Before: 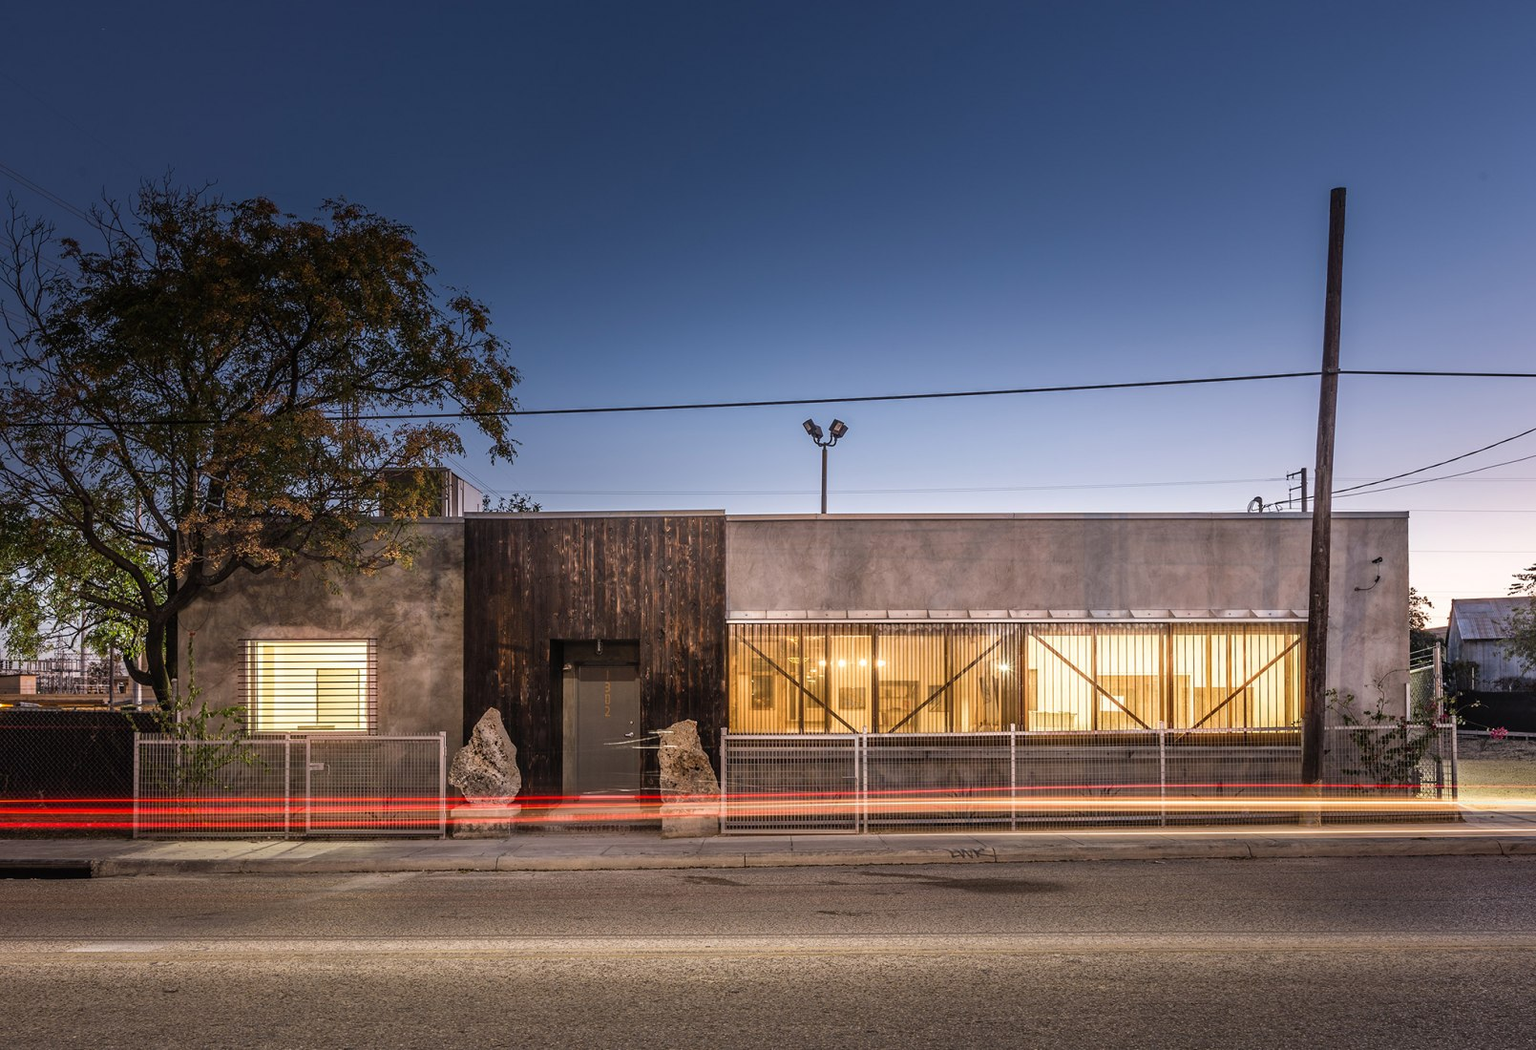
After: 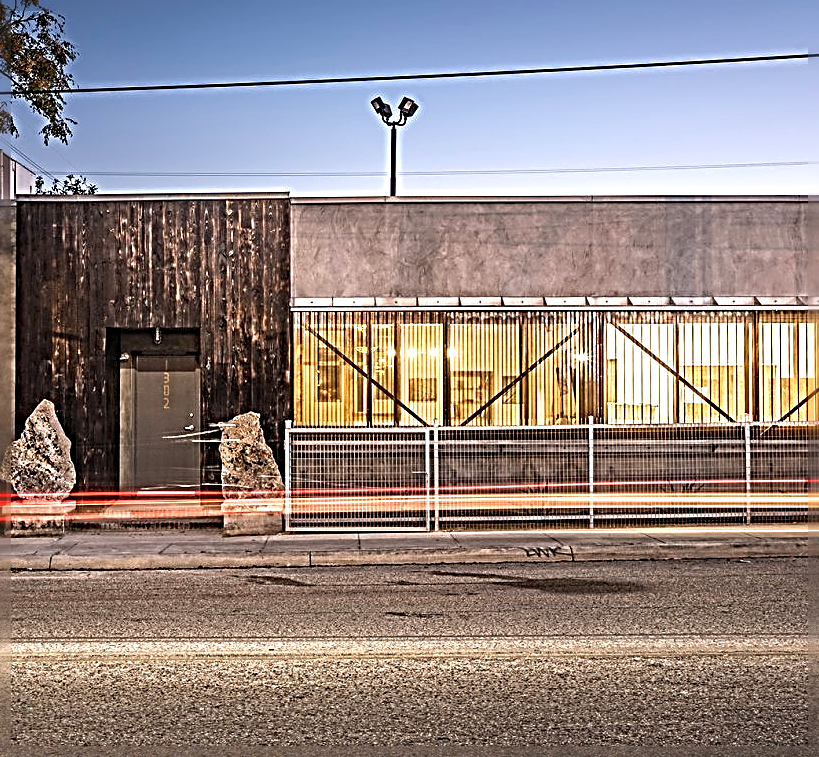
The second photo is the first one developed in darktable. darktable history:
exposure: black level correction 0, exposure 0.5 EV, compensate highlight preservation false
crop and rotate: left 29.237%, top 31.152%, right 19.807%
sharpen: radius 4.001, amount 2
